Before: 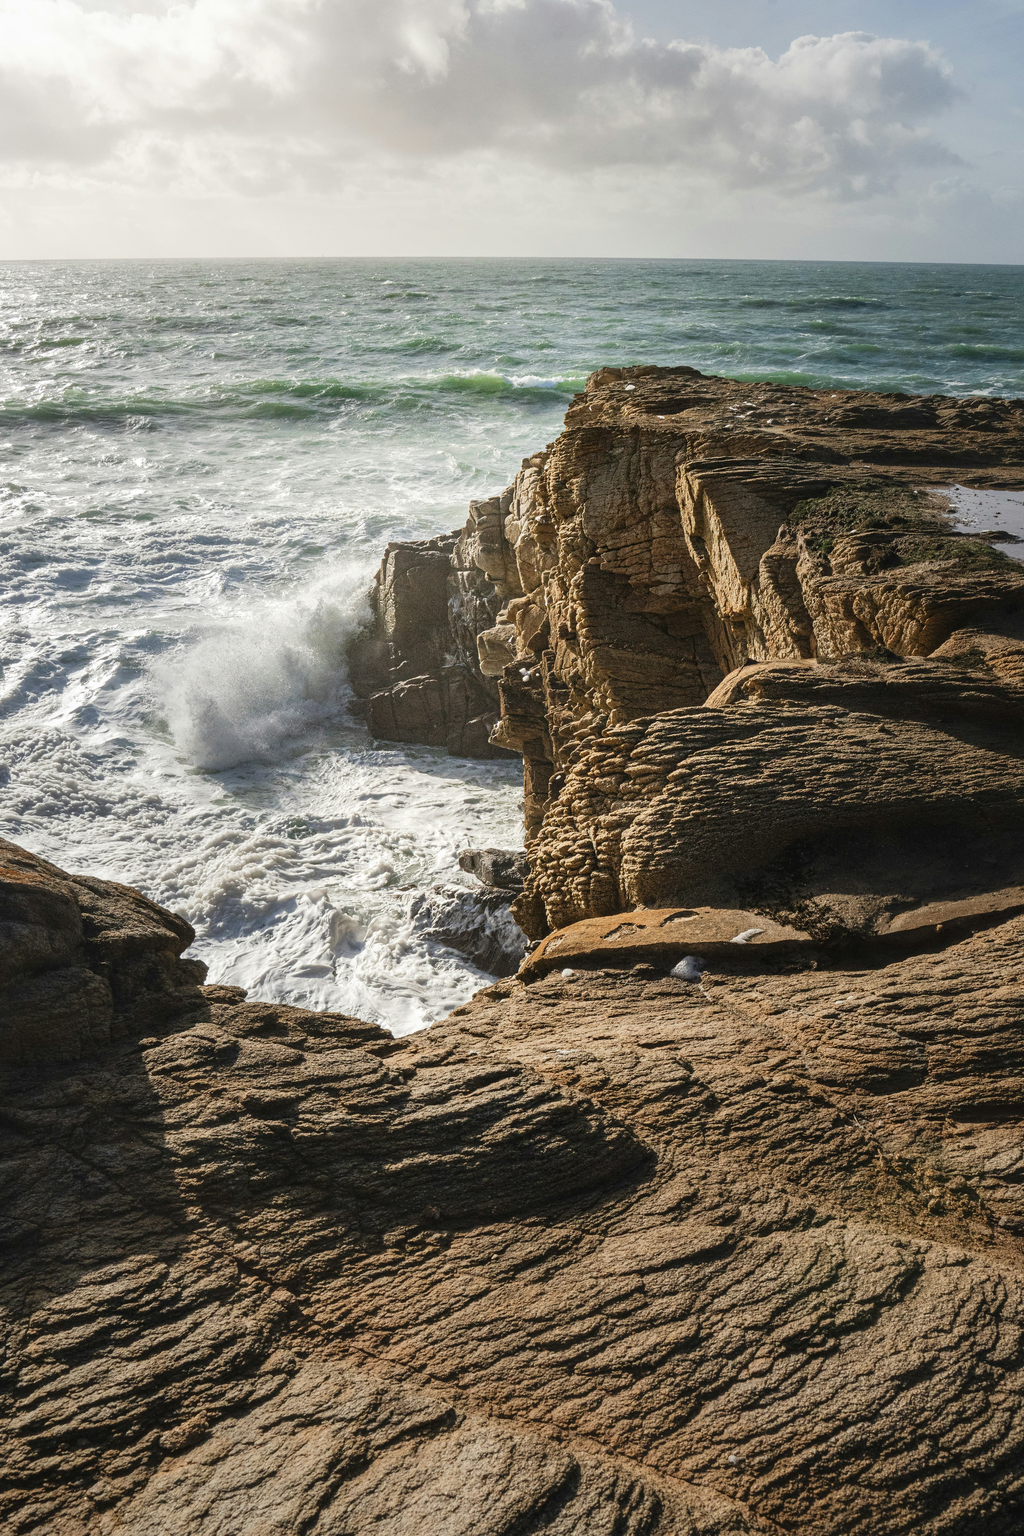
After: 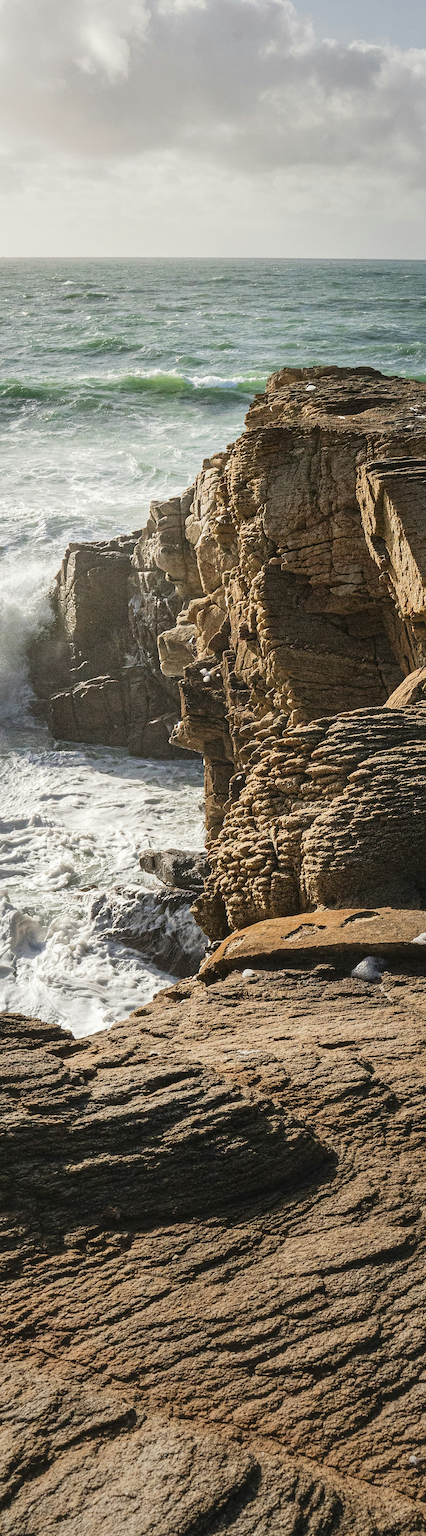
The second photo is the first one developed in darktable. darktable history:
sharpen: amount 0.2
crop: left 31.229%, right 27.105%
